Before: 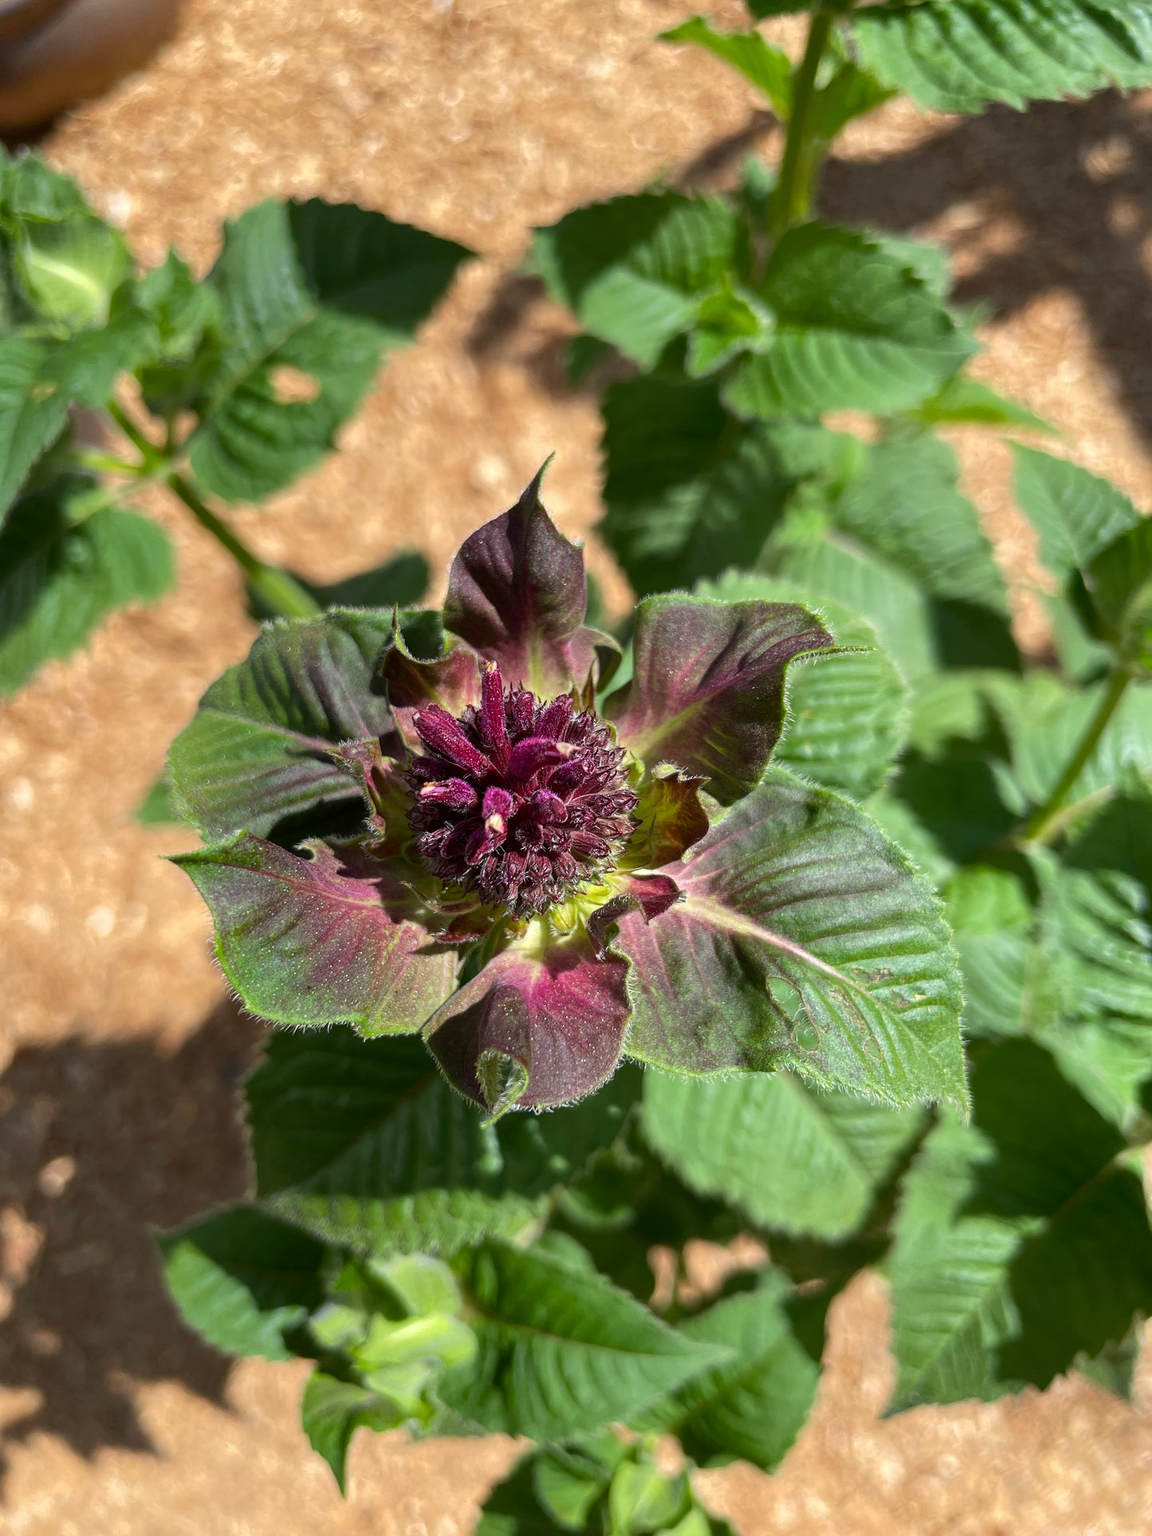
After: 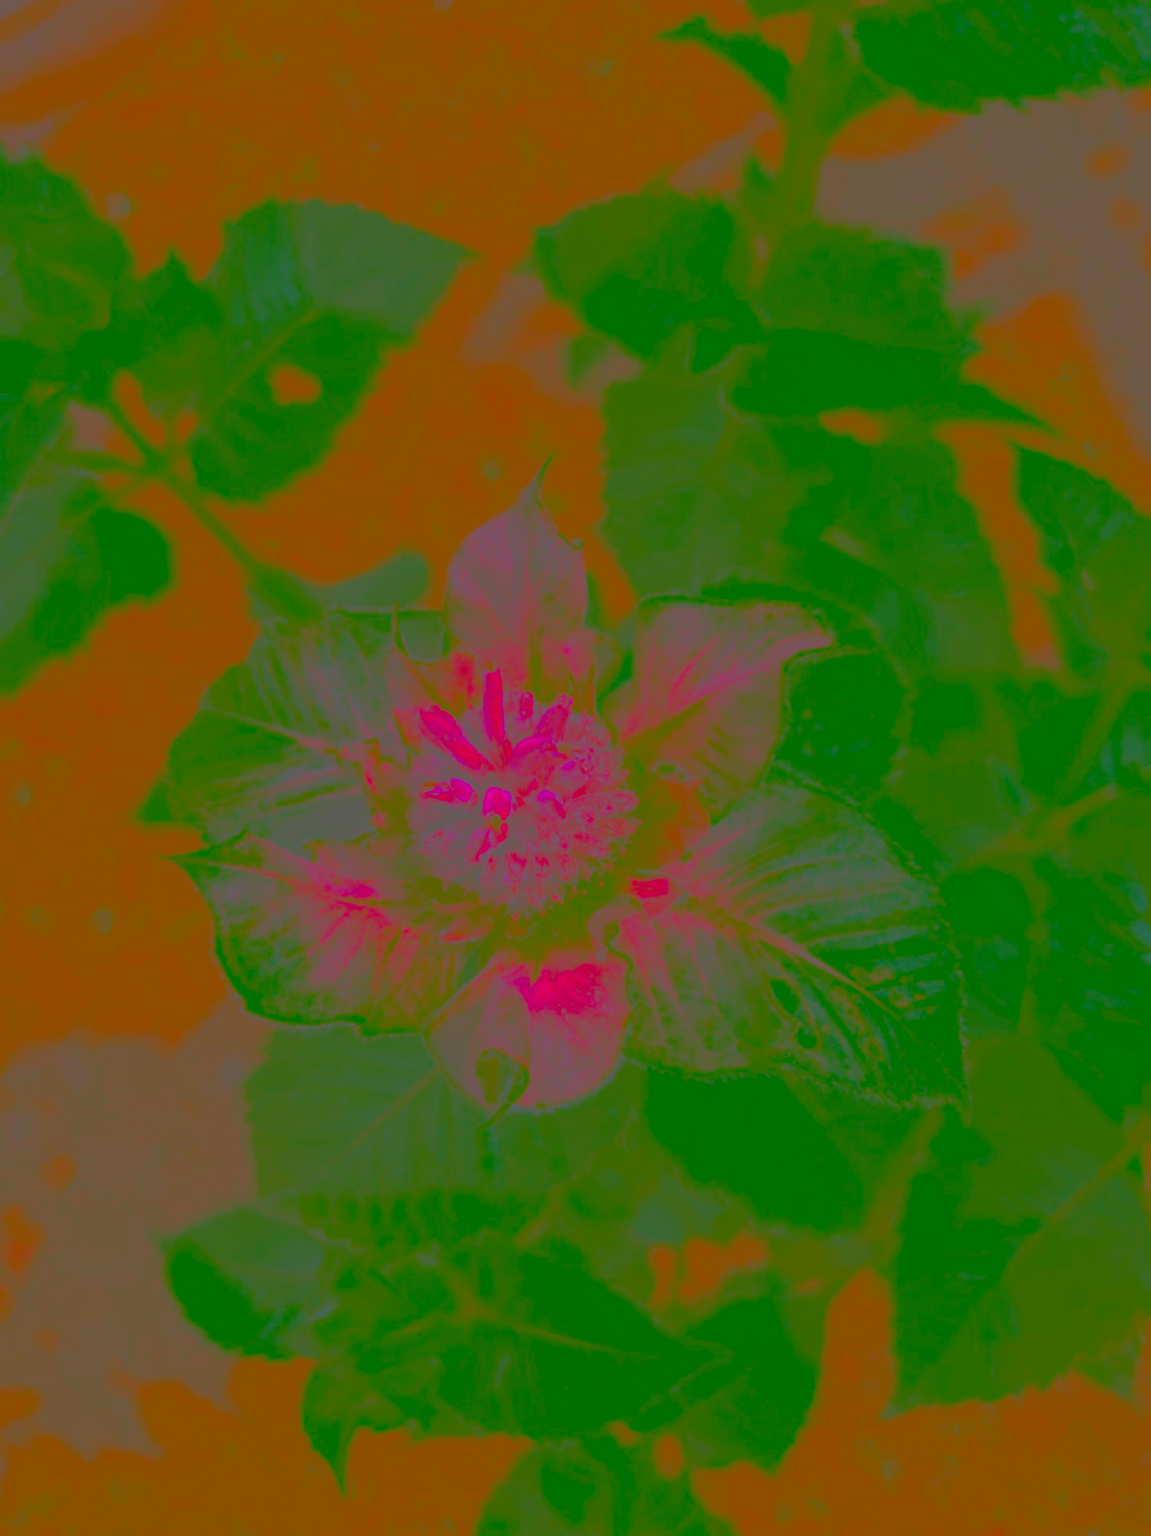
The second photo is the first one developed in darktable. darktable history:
contrast brightness saturation: contrast -0.987, brightness -0.163, saturation 0.738
exposure: compensate highlight preservation false
